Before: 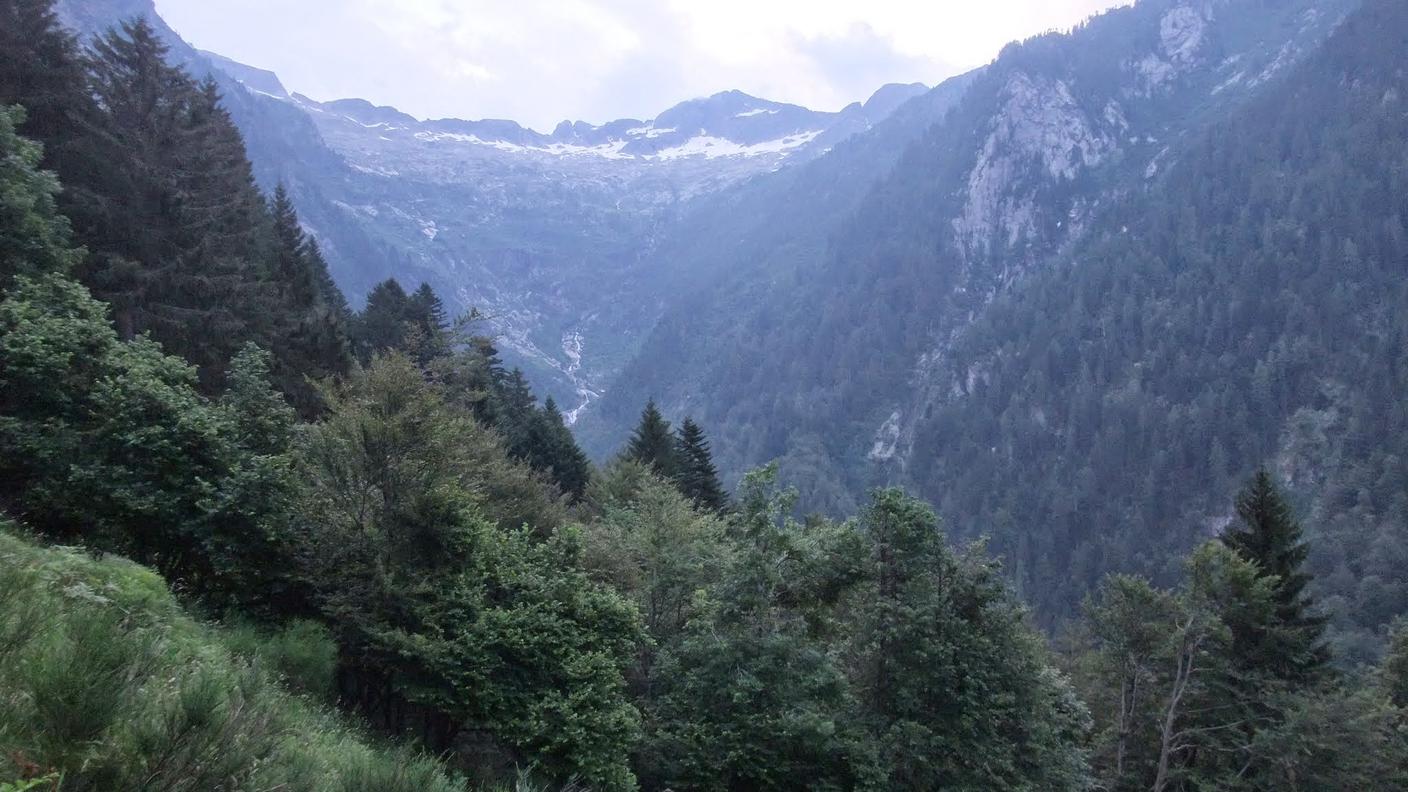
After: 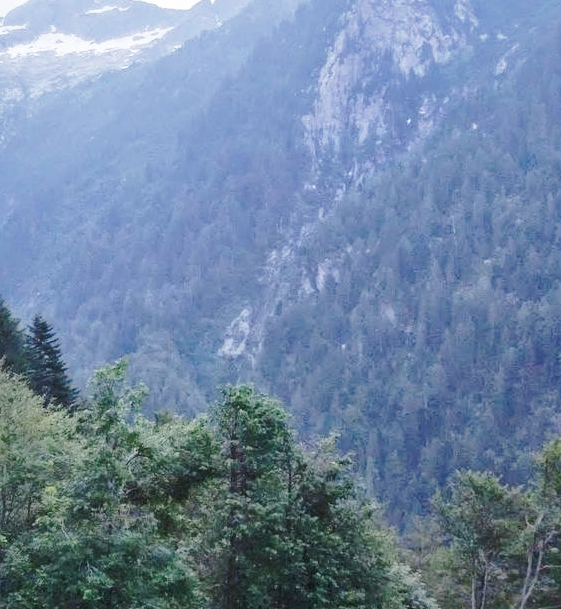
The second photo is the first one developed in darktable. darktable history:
crop: left 46.188%, top 13.07%, right 13.959%, bottom 9.968%
base curve: curves: ch0 [(0, 0) (0.032, 0.037) (0.105, 0.228) (0.435, 0.76) (0.856, 0.983) (1, 1)], preserve colors none
shadows and highlights: highlights -59.8
